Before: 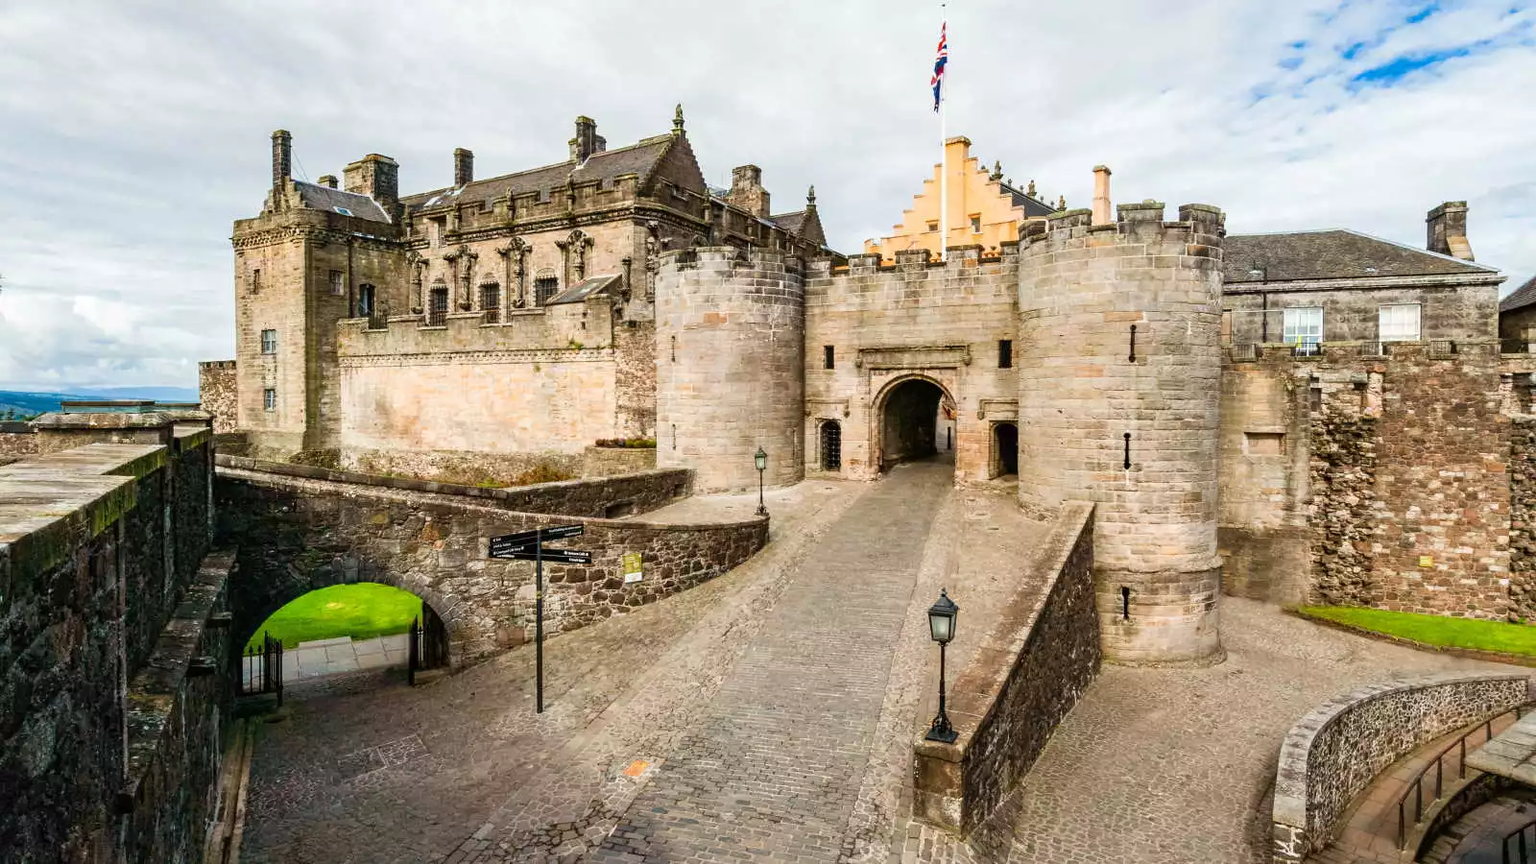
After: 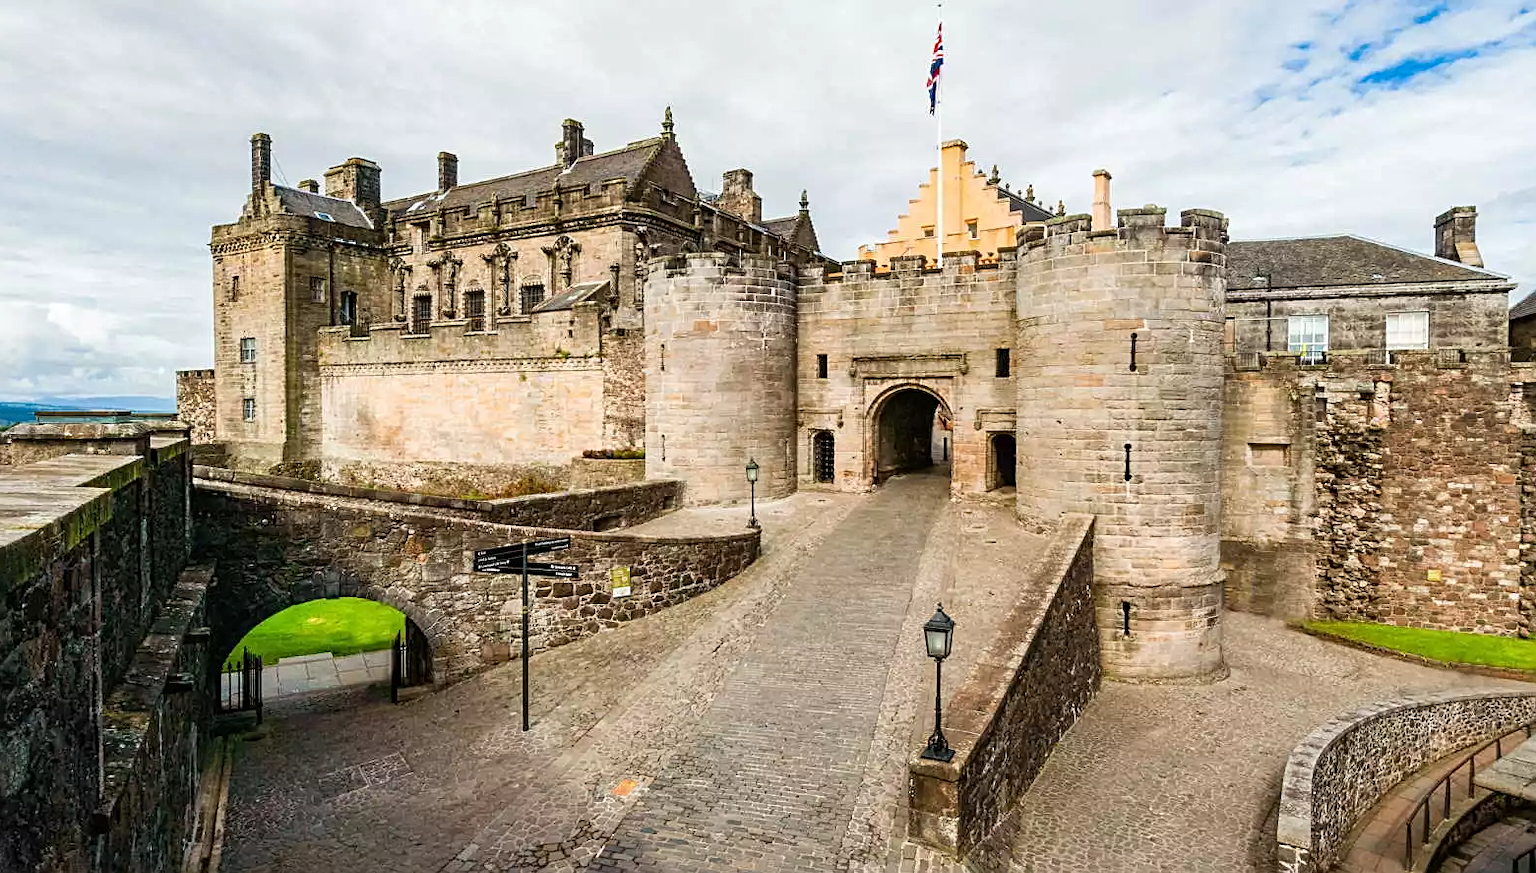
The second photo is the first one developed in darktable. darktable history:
sharpen: radius 2.167, amount 0.381, threshold 0
crop and rotate: left 1.774%, right 0.633%, bottom 1.28%
